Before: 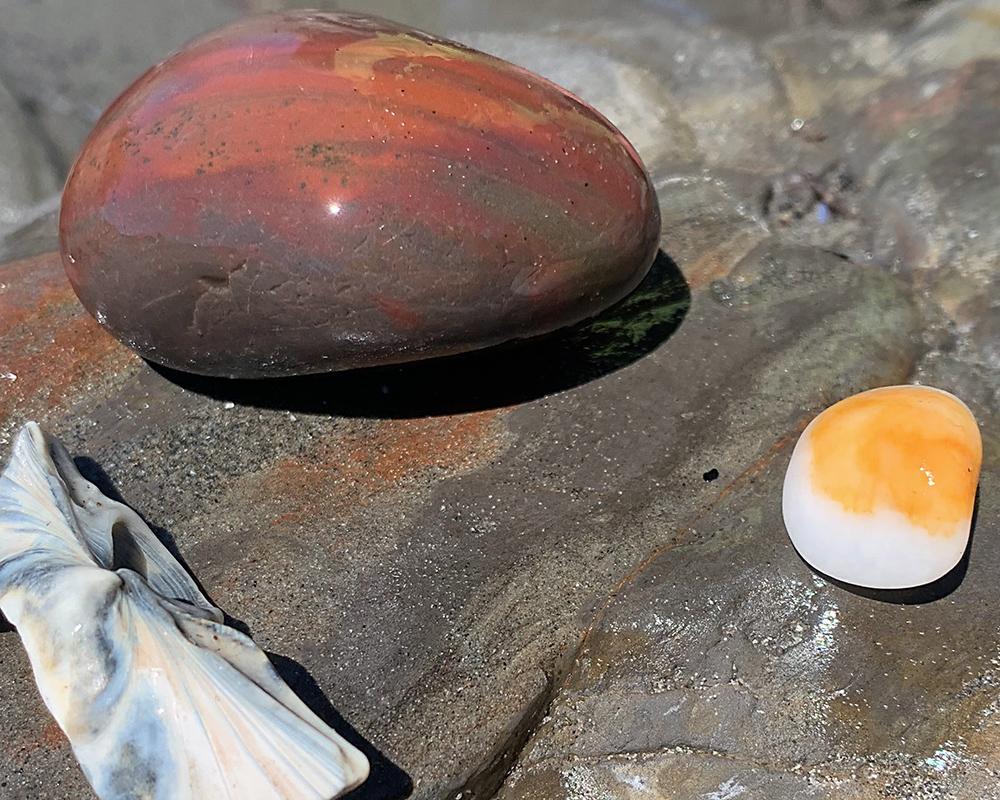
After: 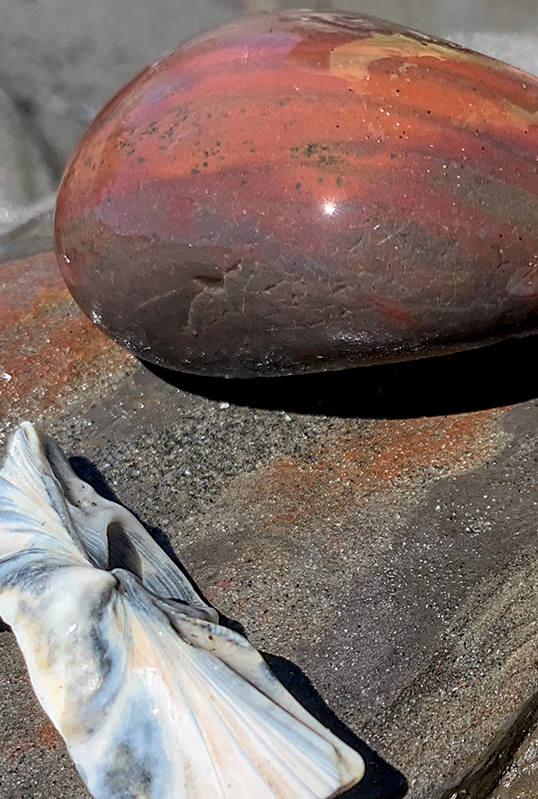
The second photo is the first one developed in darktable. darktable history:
local contrast: on, module defaults
crop: left 0.587%, right 45.588%, bottom 0.086%
